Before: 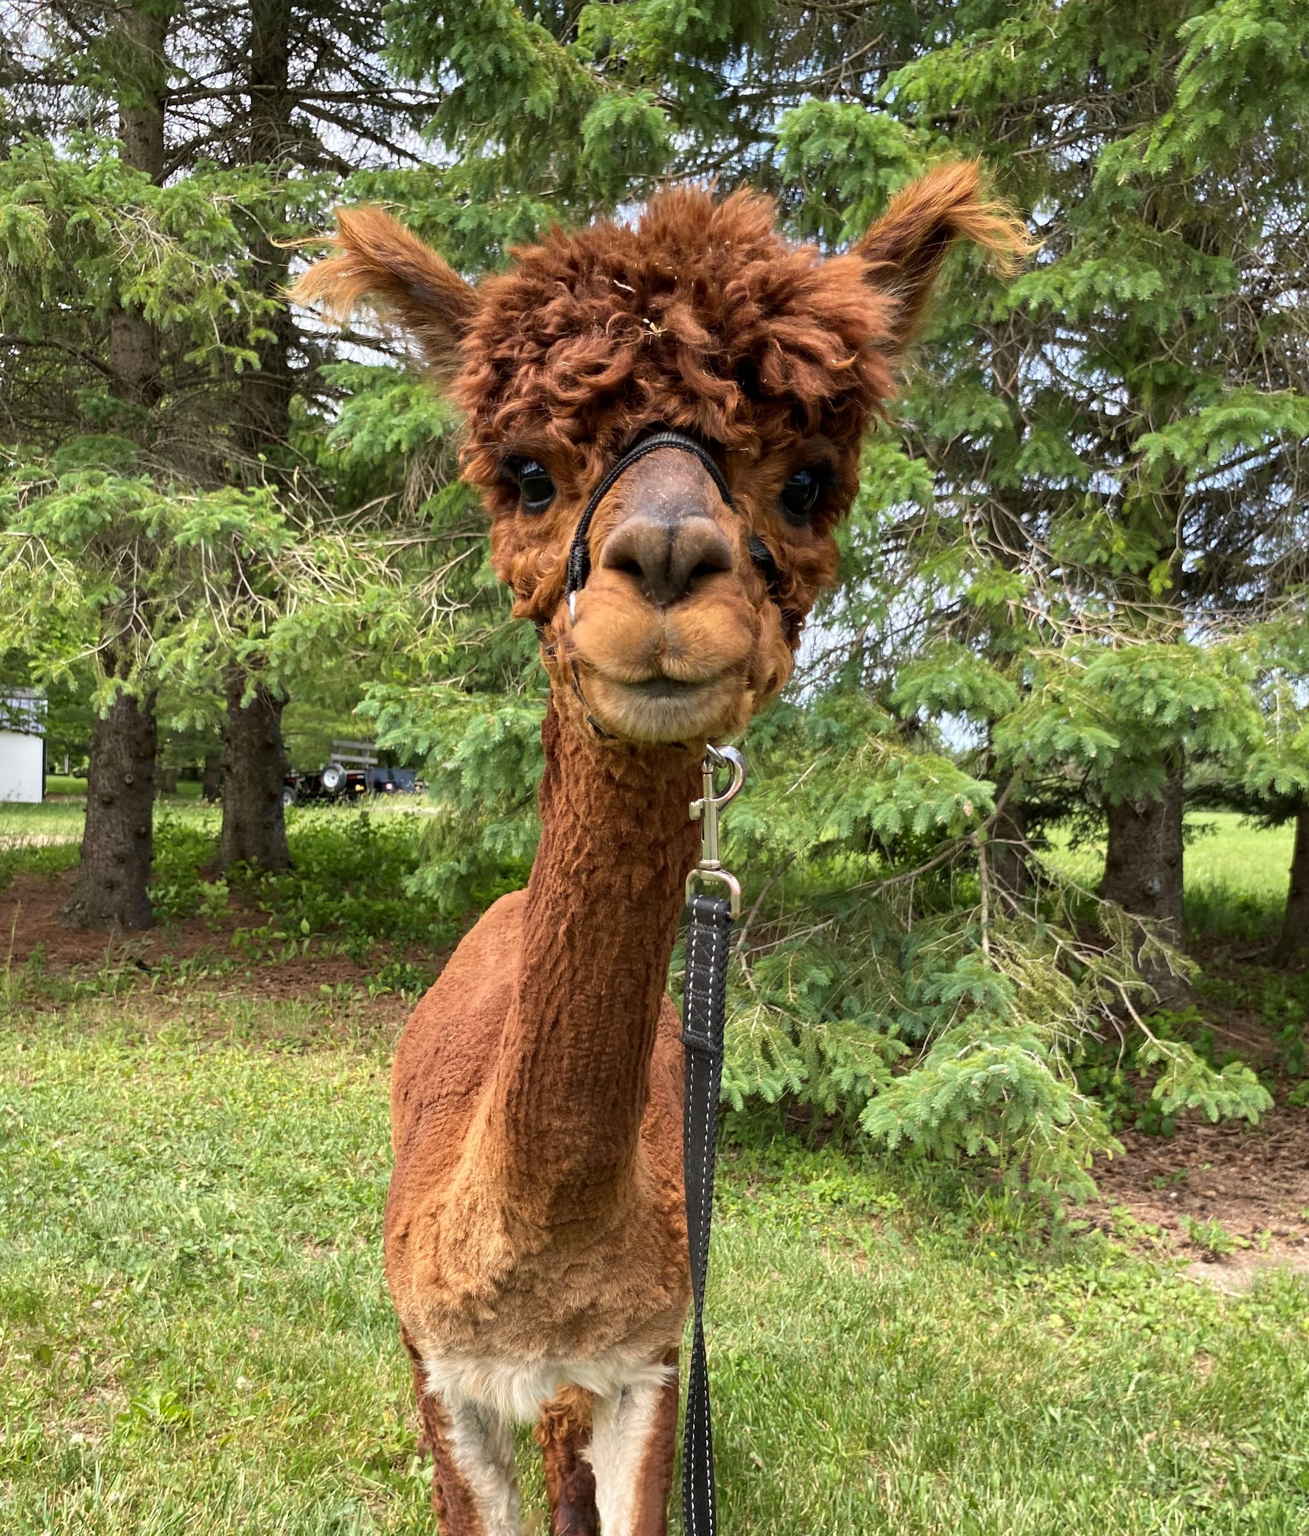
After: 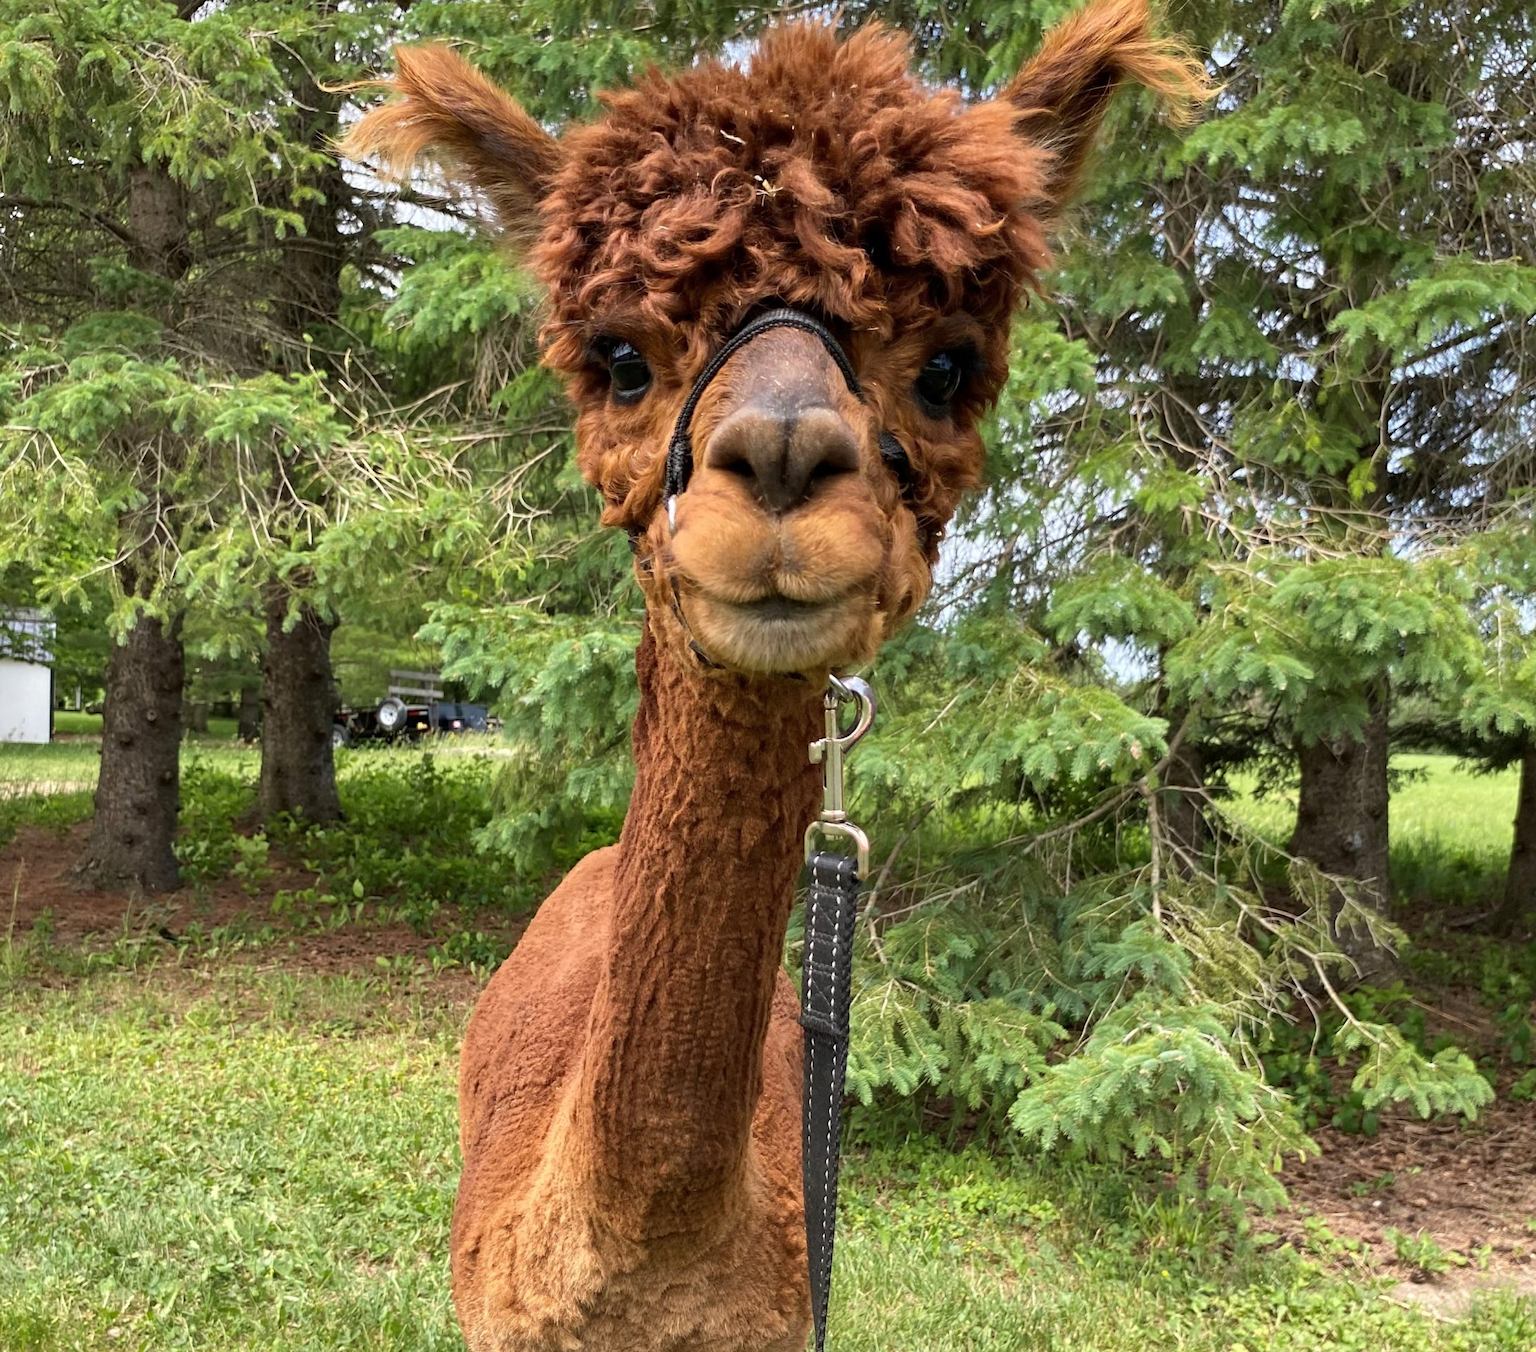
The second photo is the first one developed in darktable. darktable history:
crop: top 11.016%, bottom 13.923%
shadows and highlights: shadows 36.43, highlights -27.36, soften with gaussian
